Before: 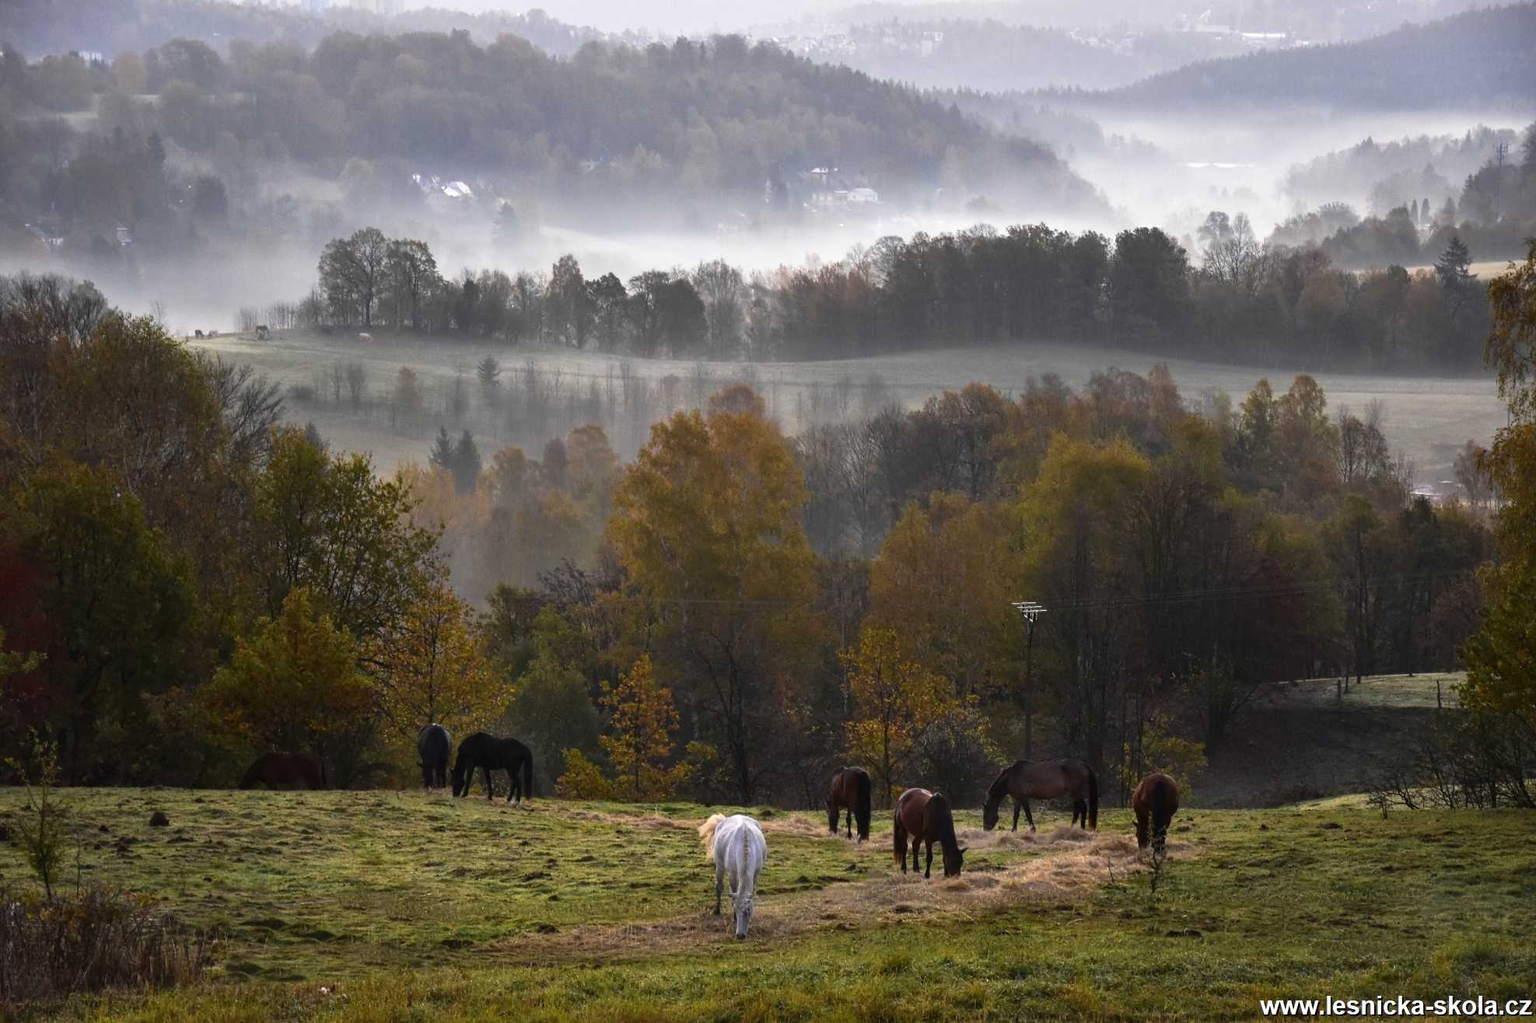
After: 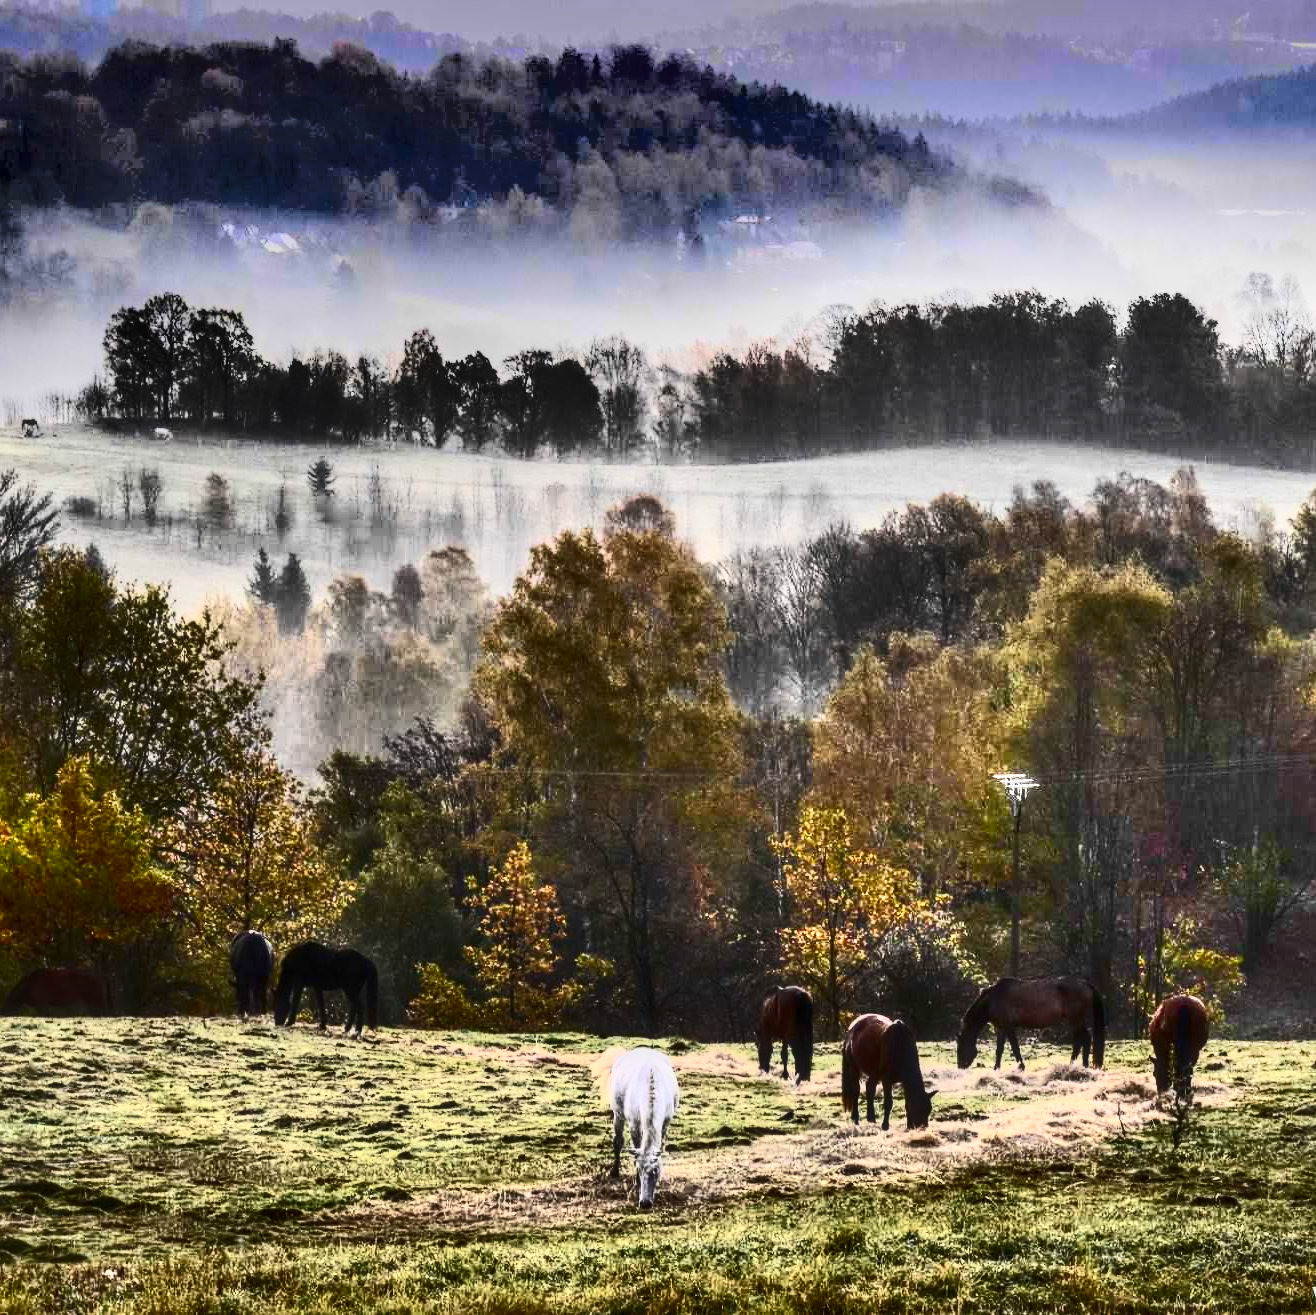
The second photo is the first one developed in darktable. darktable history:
local contrast: detail 130%
exposure: black level correction 0.001, exposure 0.499 EV, compensate highlight preservation false
crop and rotate: left 15.582%, right 17.784%
contrast brightness saturation: contrast 0.917, brightness 0.191
shadows and highlights: radius 124.57, shadows 99.33, white point adjustment -3.04, highlights -99.4, soften with gaussian
haze removal: strength -0.106, compatibility mode true, adaptive false
